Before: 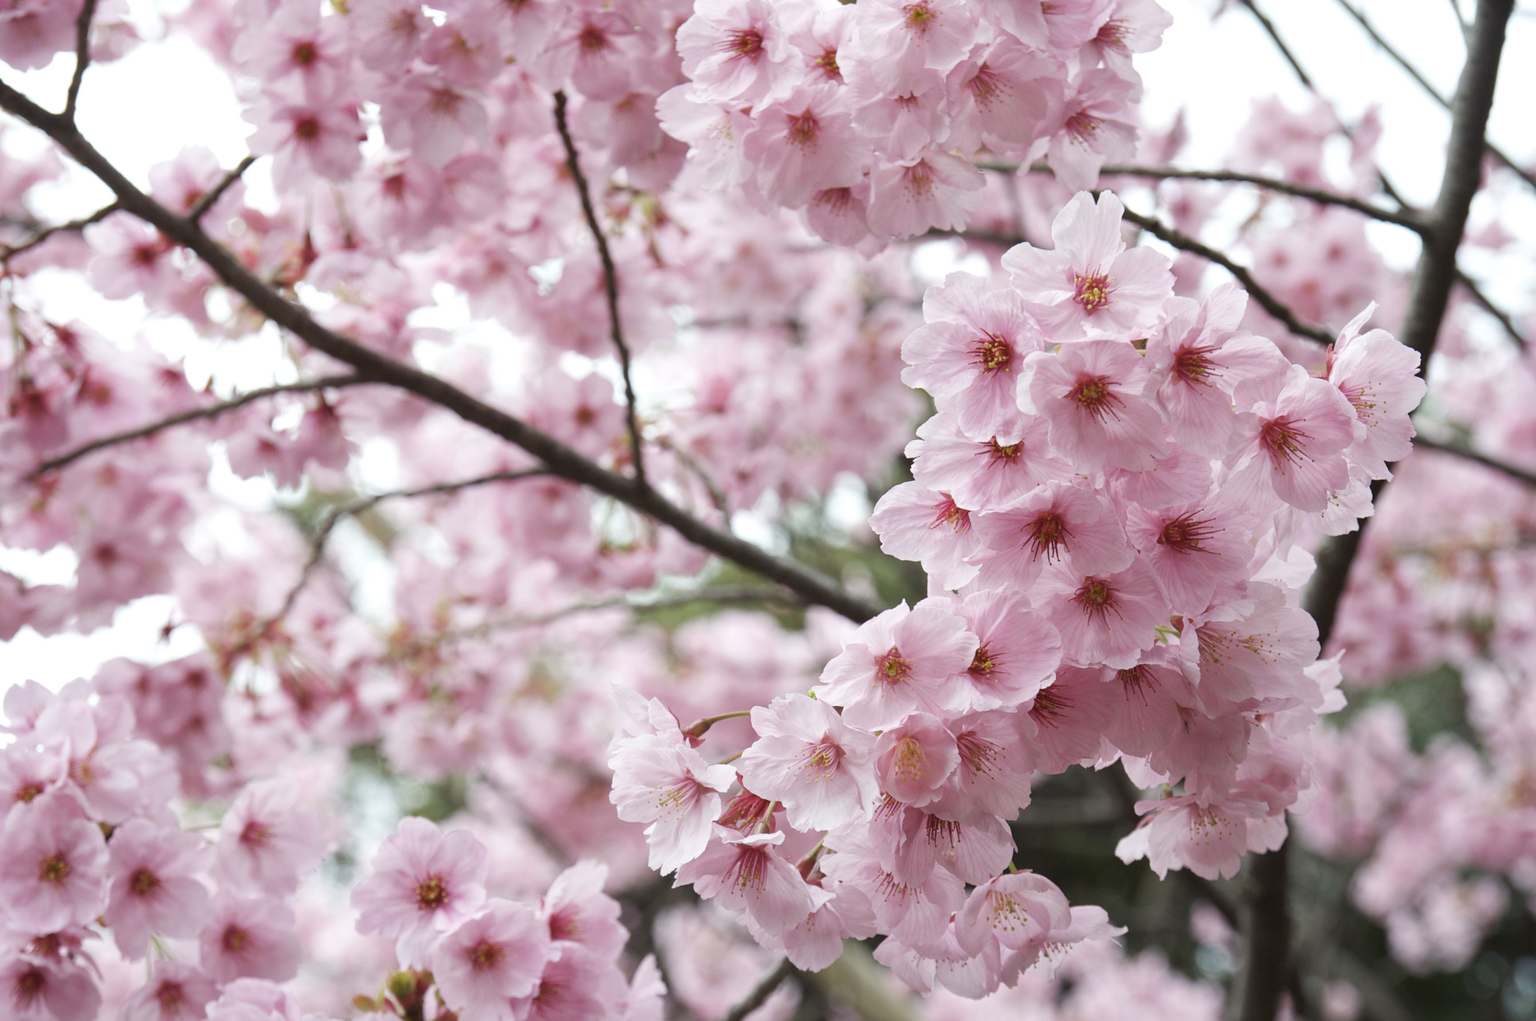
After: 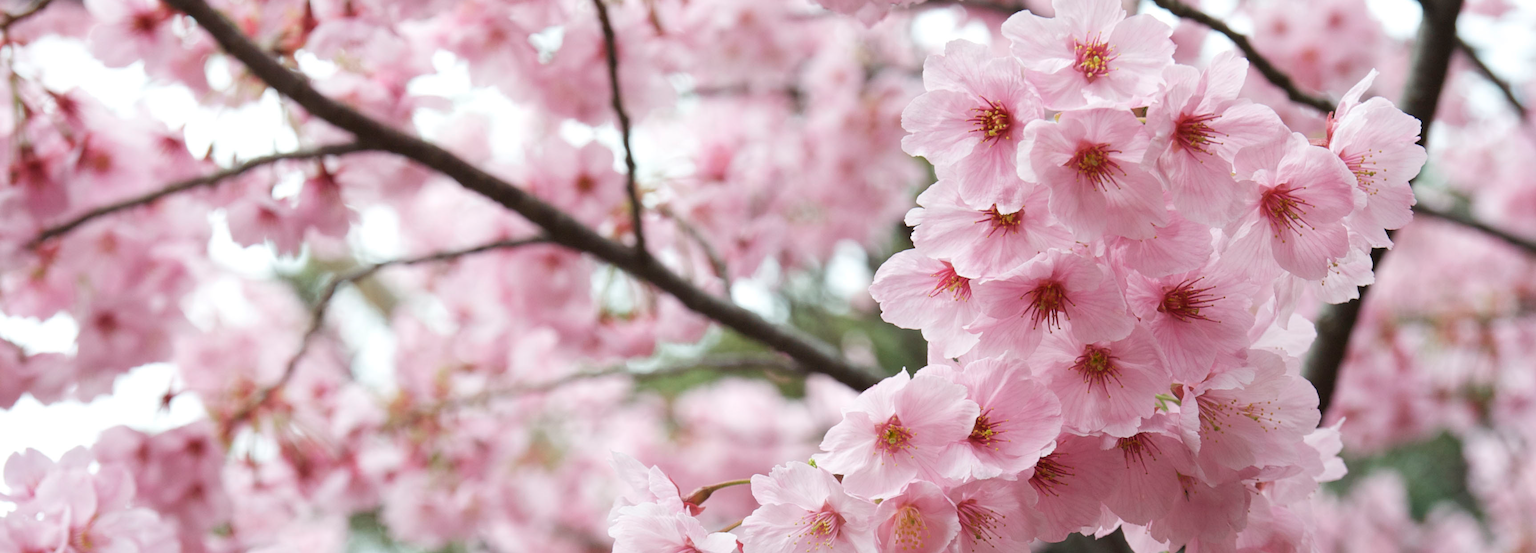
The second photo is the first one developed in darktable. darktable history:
crop and rotate: top 22.796%, bottom 22.957%
